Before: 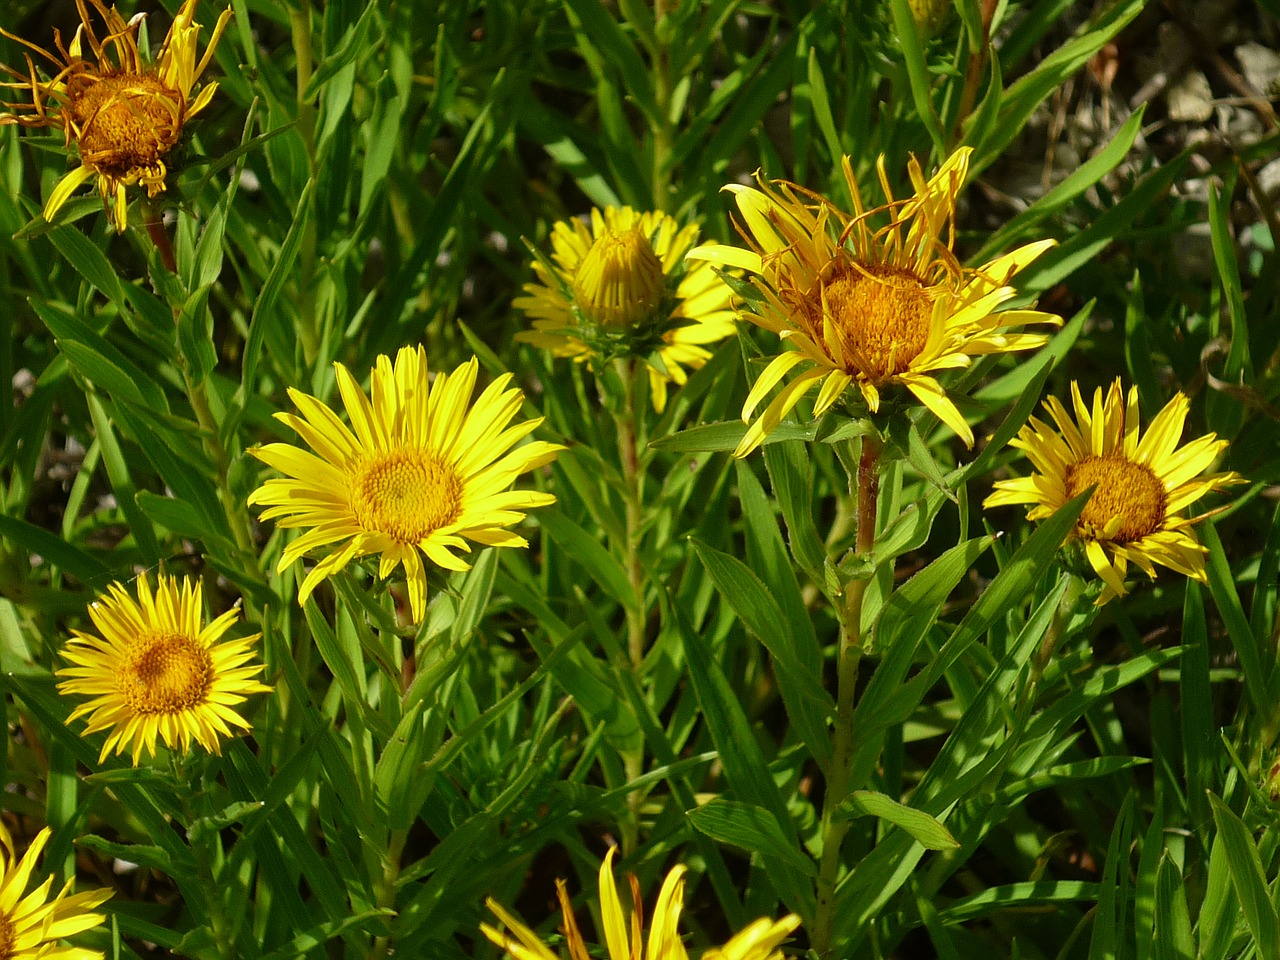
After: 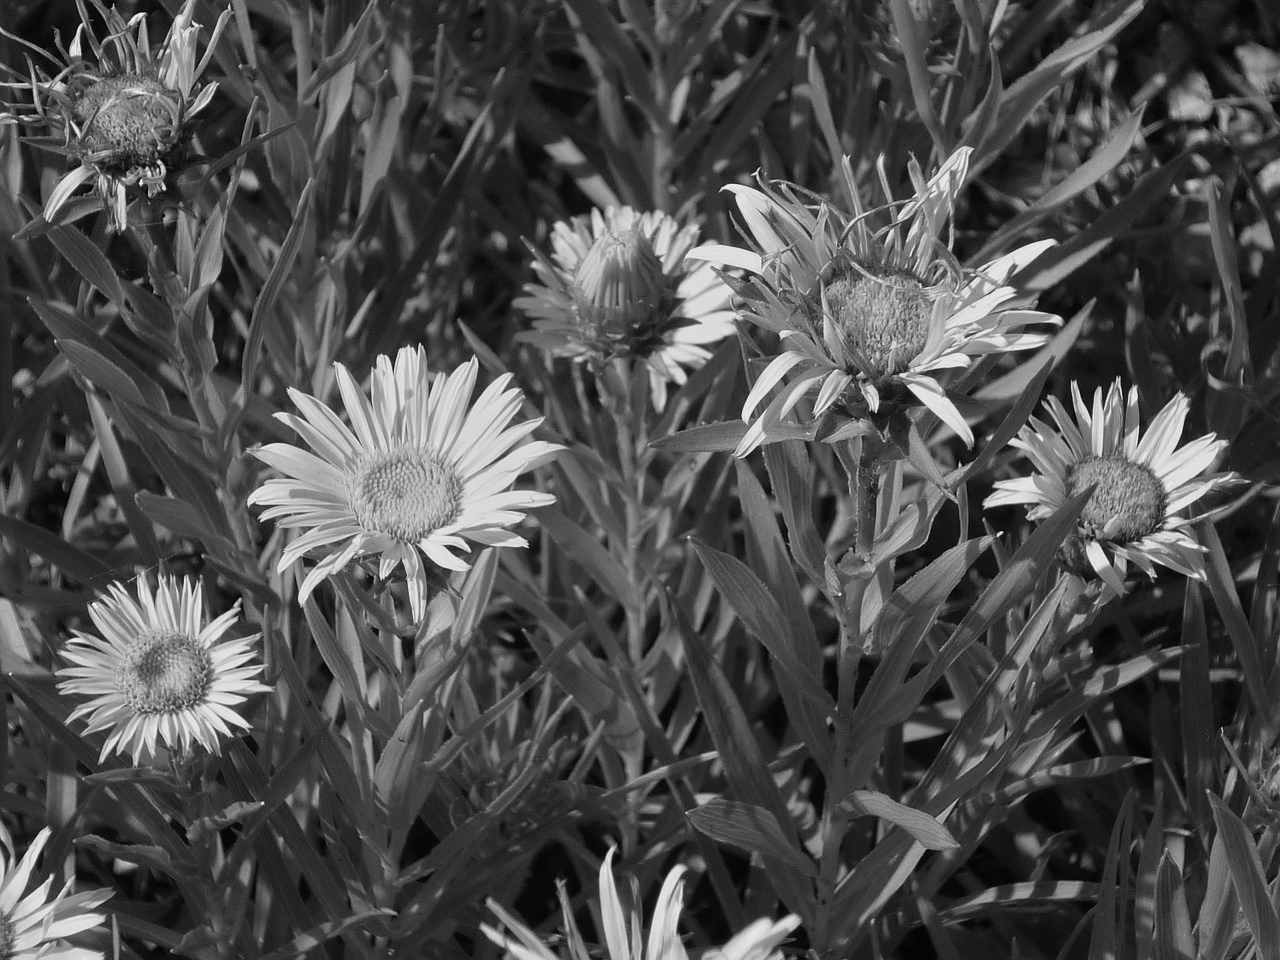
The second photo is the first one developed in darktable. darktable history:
monochrome: a 26.22, b 42.67, size 0.8
